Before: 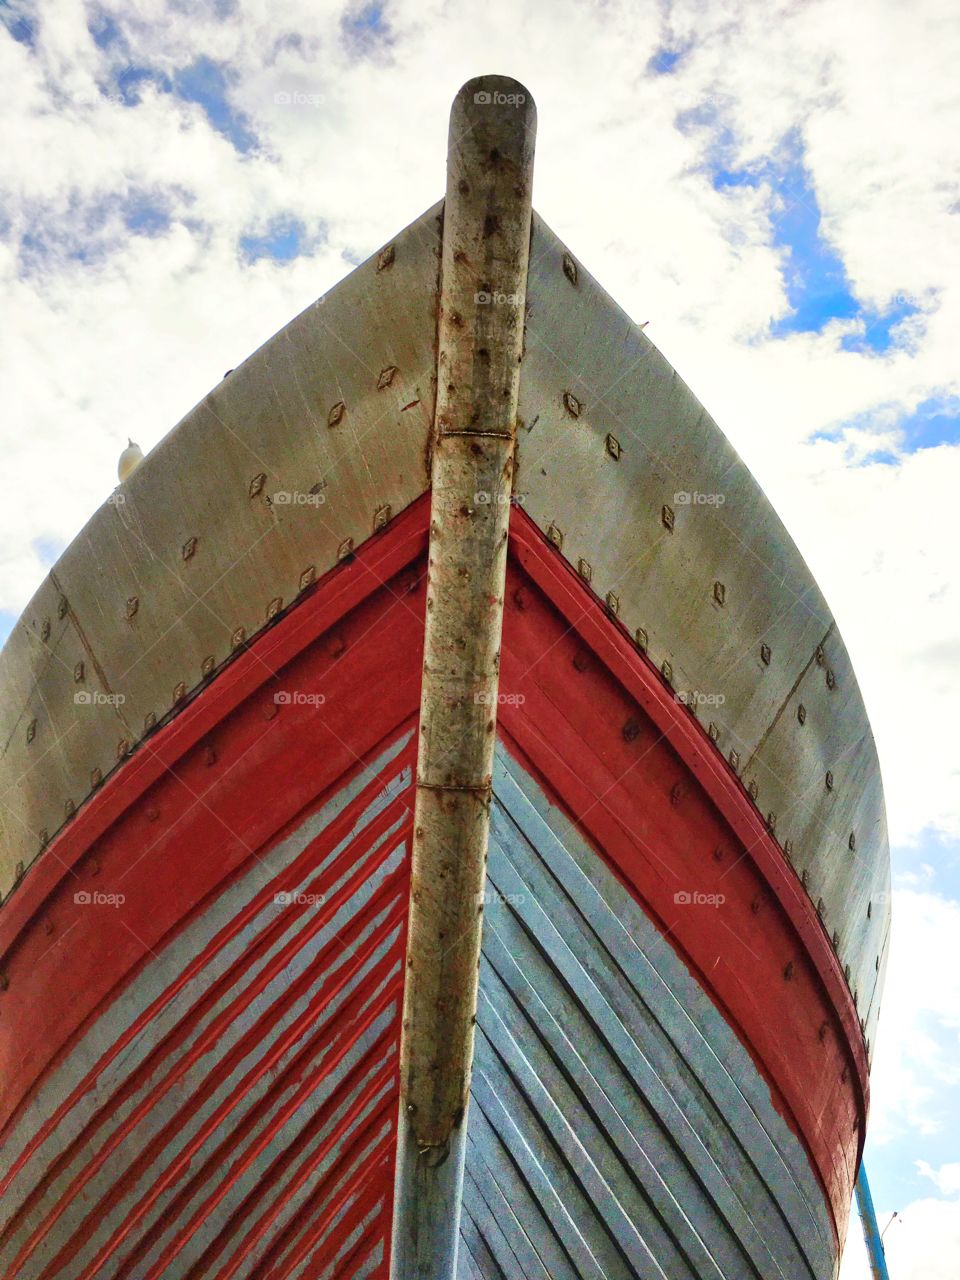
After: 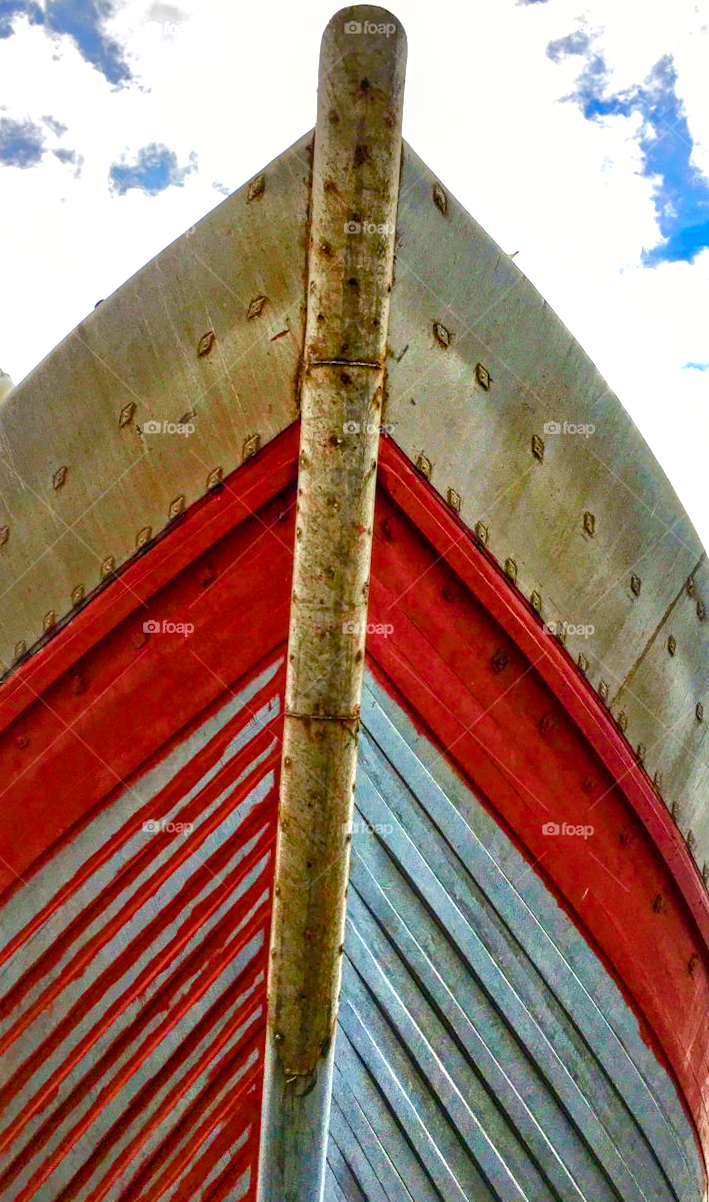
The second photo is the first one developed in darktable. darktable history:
exposure: black level correction 0.001, compensate highlight preservation false
rotate and perspective: rotation 0.192°, lens shift (horizontal) -0.015, crop left 0.005, crop right 0.996, crop top 0.006, crop bottom 0.99
shadows and highlights: on, module defaults
crop and rotate: left 13.15%, top 5.251%, right 12.609%
color balance rgb: perceptual saturation grading › global saturation 25%, perceptual saturation grading › highlights -50%, perceptual saturation grading › shadows 30%, perceptual brilliance grading › global brilliance 12%, global vibrance 20%
local contrast: on, module defaults
contrast brightness saturation: saturation -0.05
